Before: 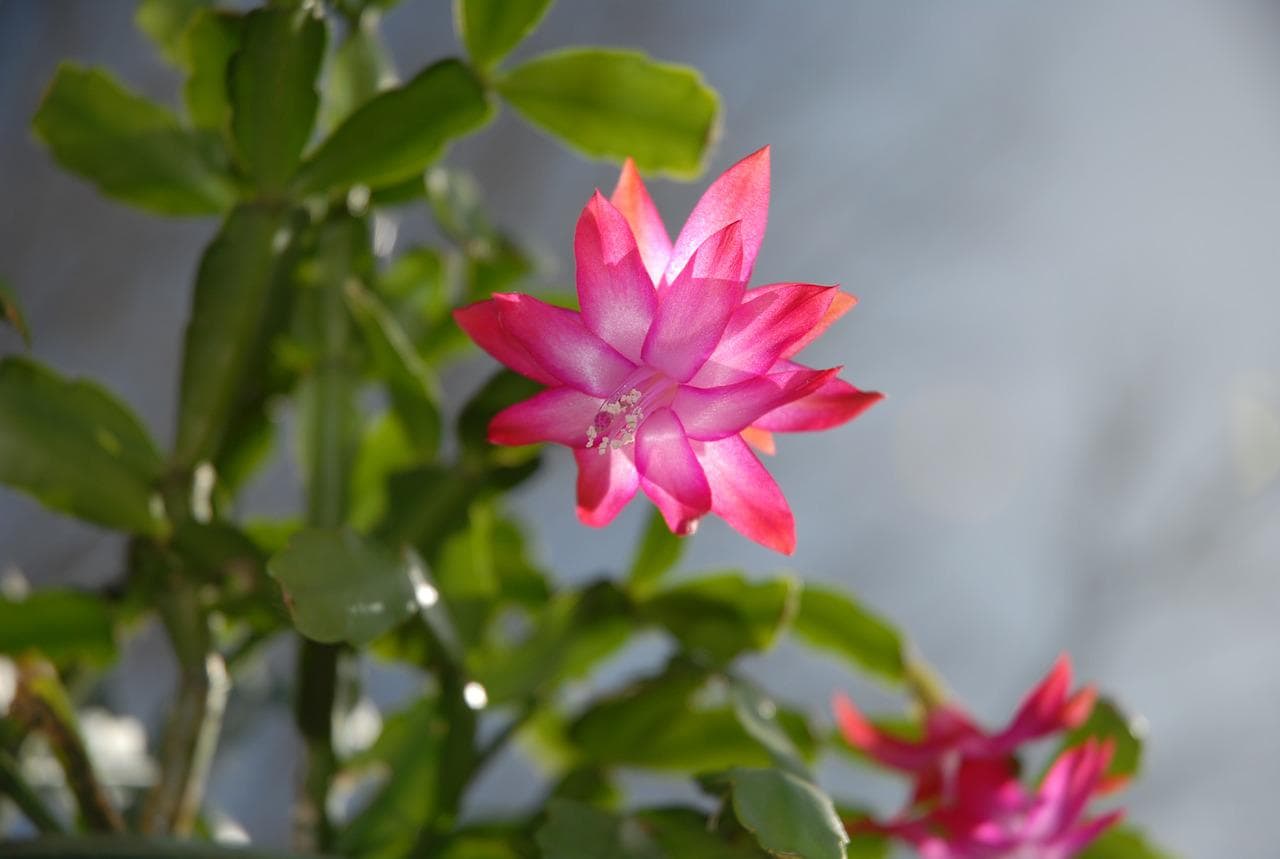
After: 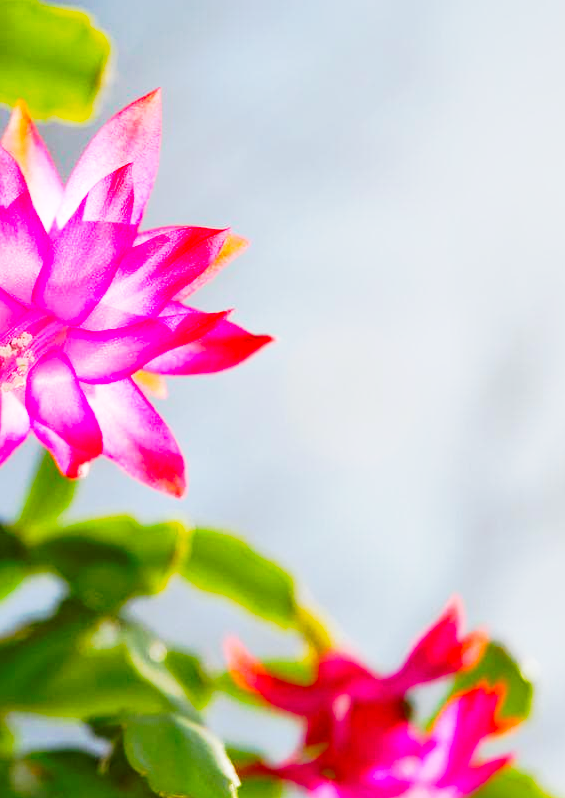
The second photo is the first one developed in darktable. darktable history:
tone curve: curves: ch0 [(0, 0) (0.003, 0.003) (0.011, 0.013) (0.025, 0.029) (0.044, 0.052) (0.069, 0.081) (0.1, 0.116) (0.136, 0.158) (0.177, 0.207) (0.224, 0.268) (0.277, 0.373) (0.335, 0.465) (0.399, 0.565) (0.468, 0.674) (0.543, 0.79) (0.623, 0.853) (0.709, 0.918) (0.801, 0.956) (0.898, 0.977) (1, 1)], preserve colors none
color balance rgb: linear chroma grading › global chroma 15%, perceptual saturation grading › global saturation 30%
crop: left 47.628%, top 6.643%, right 7.874%
